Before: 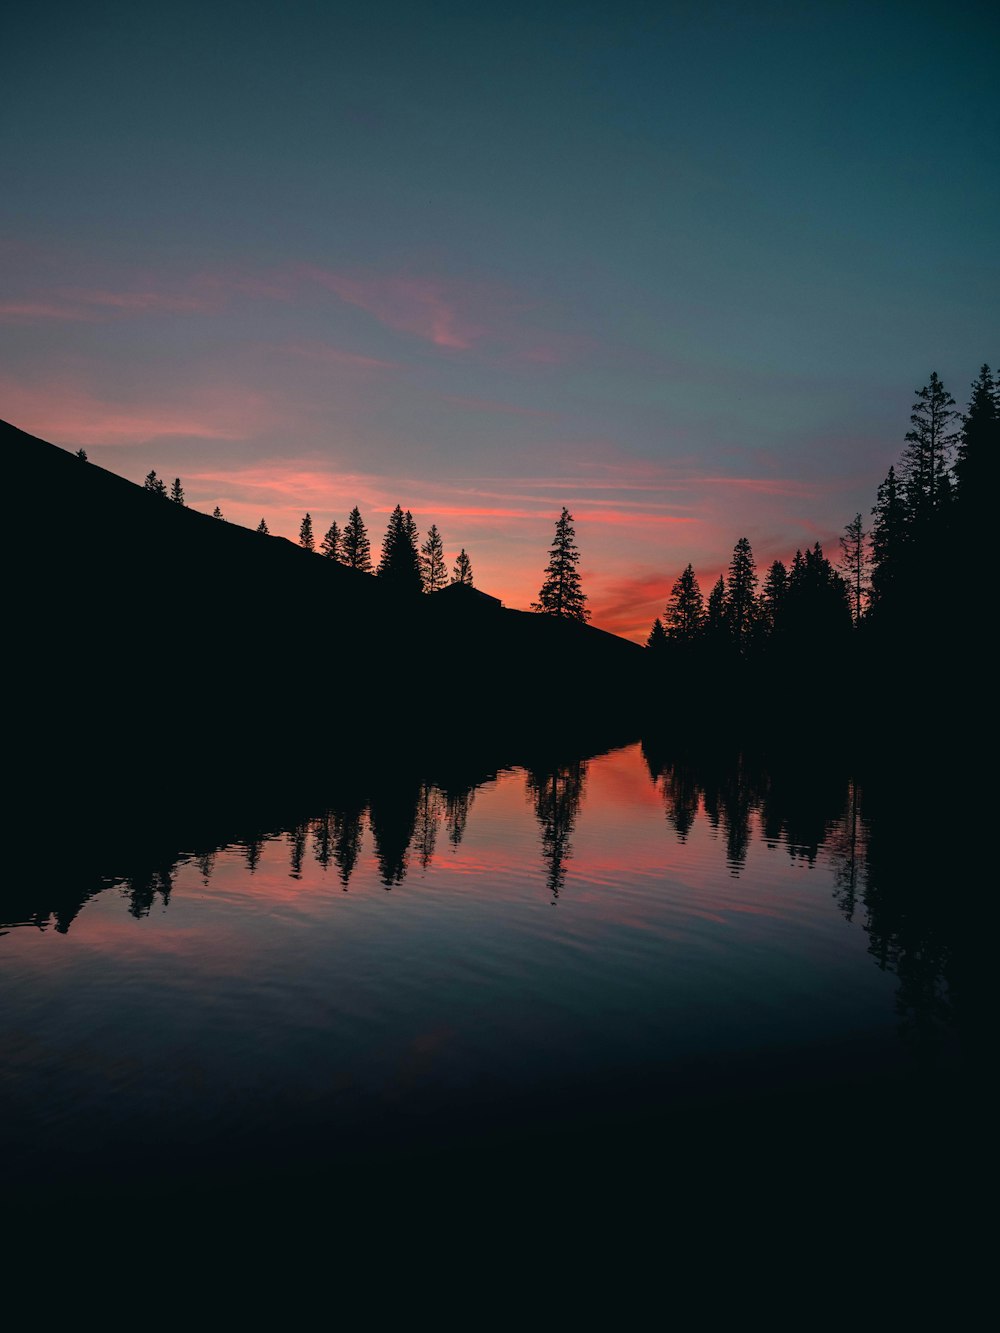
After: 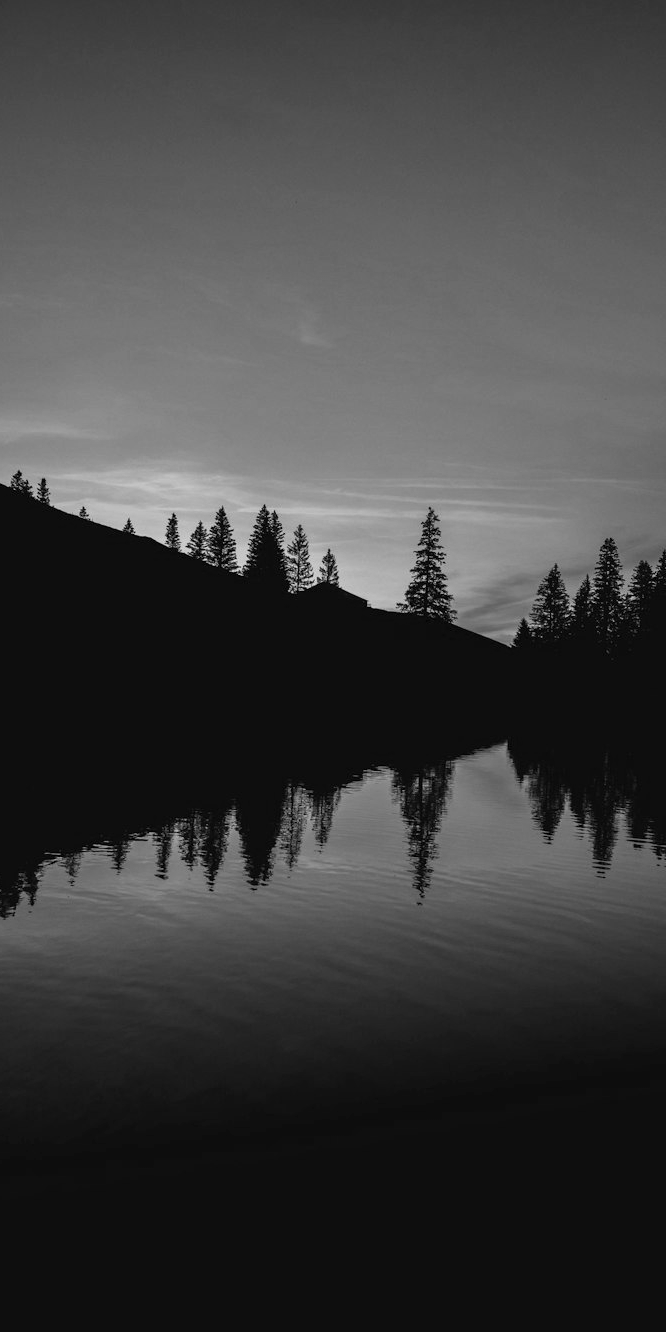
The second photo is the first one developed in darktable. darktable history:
crop and rotate: left 13.409%, right 19.924%
color balance rgb: perceptual saturation grading › global saturation 25%, perceptual saturation grading › highlights -50%, perceptual saturation grading › shadows 30%, perceptual brilliance grading › global brilliance 12%, global vibrance 20%
color contrast: green-magenta contrast 0, blue-yellow contrast 0
